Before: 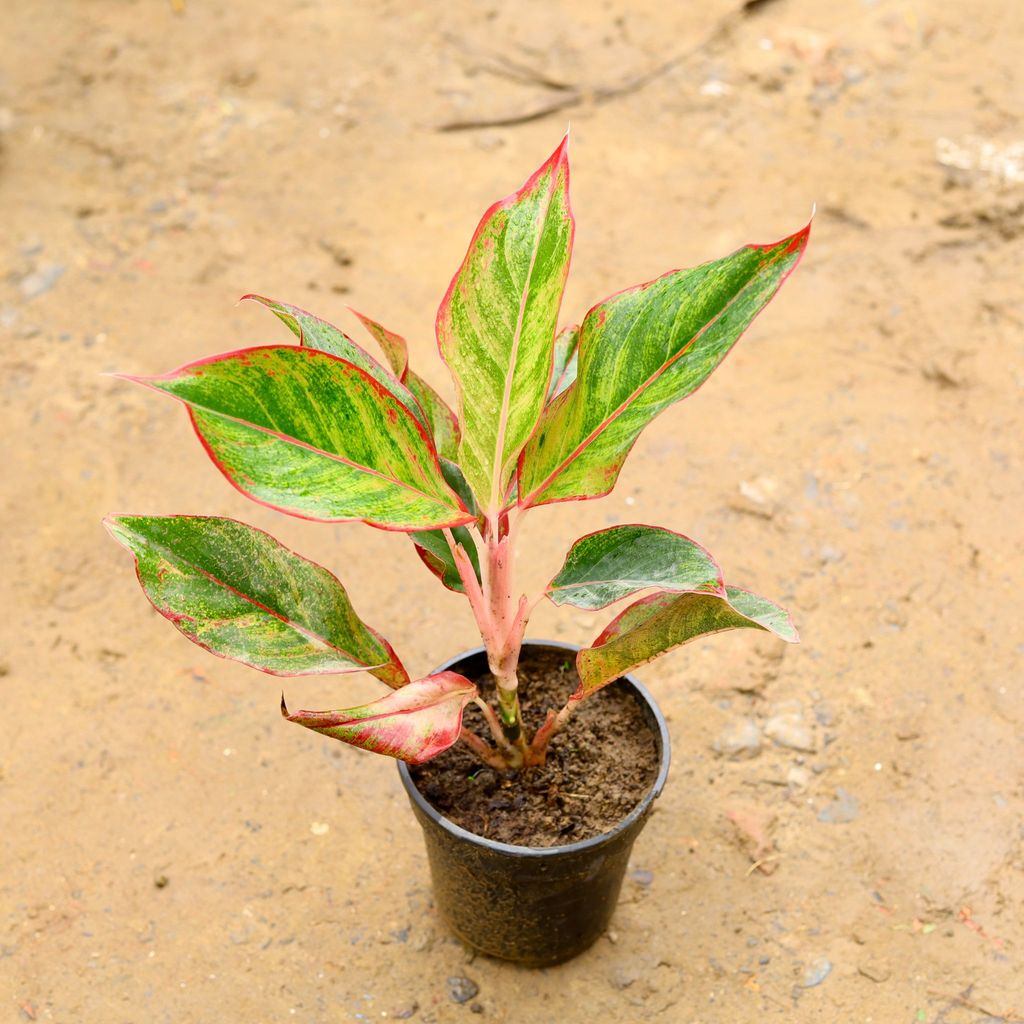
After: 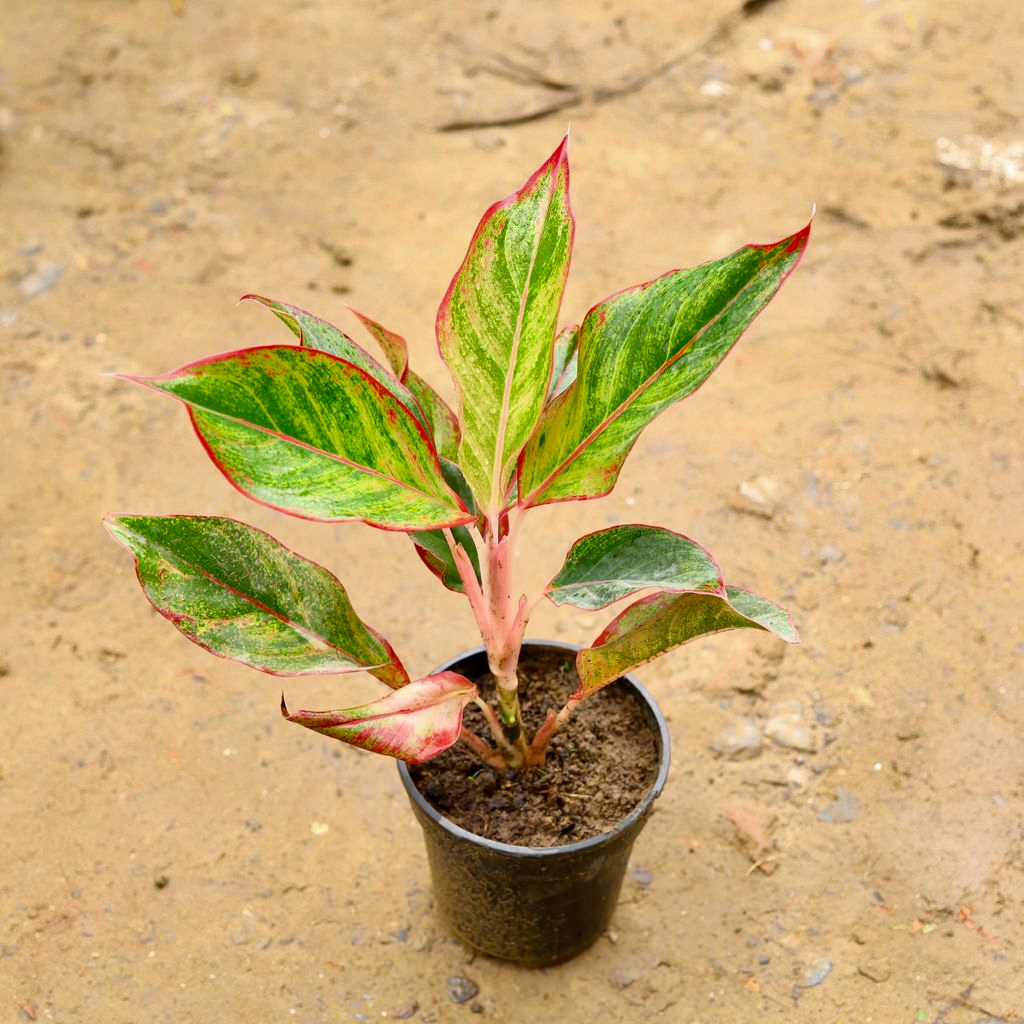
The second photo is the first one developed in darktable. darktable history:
shadows and highlights: shadows 48.9, highlights -41.89, soften with gaussian
